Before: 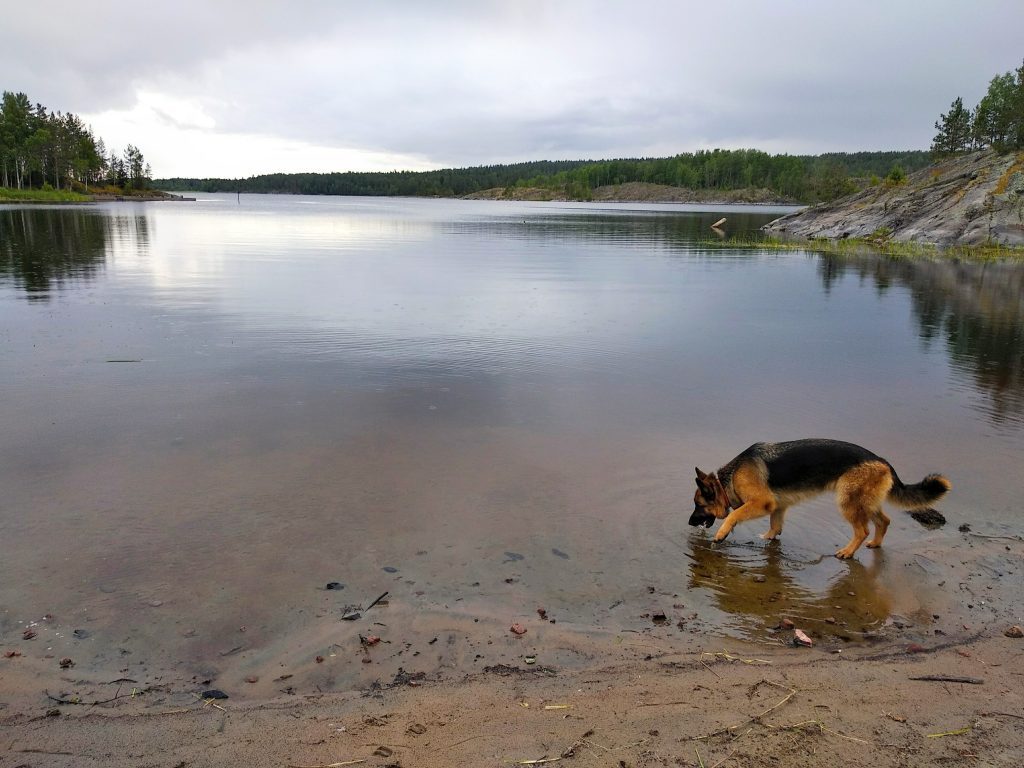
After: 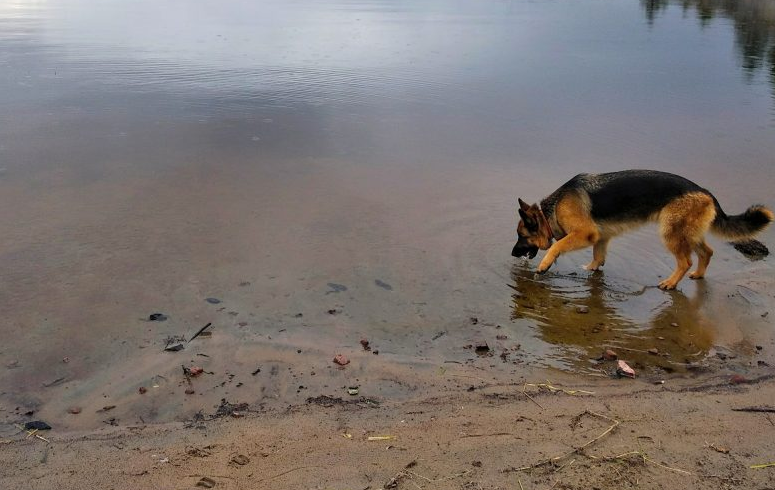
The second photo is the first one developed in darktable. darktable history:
crop and rotate: left 17.299%, top 35.115%, right 7.015%, bottom 1.024%
white balance: emerald 1
